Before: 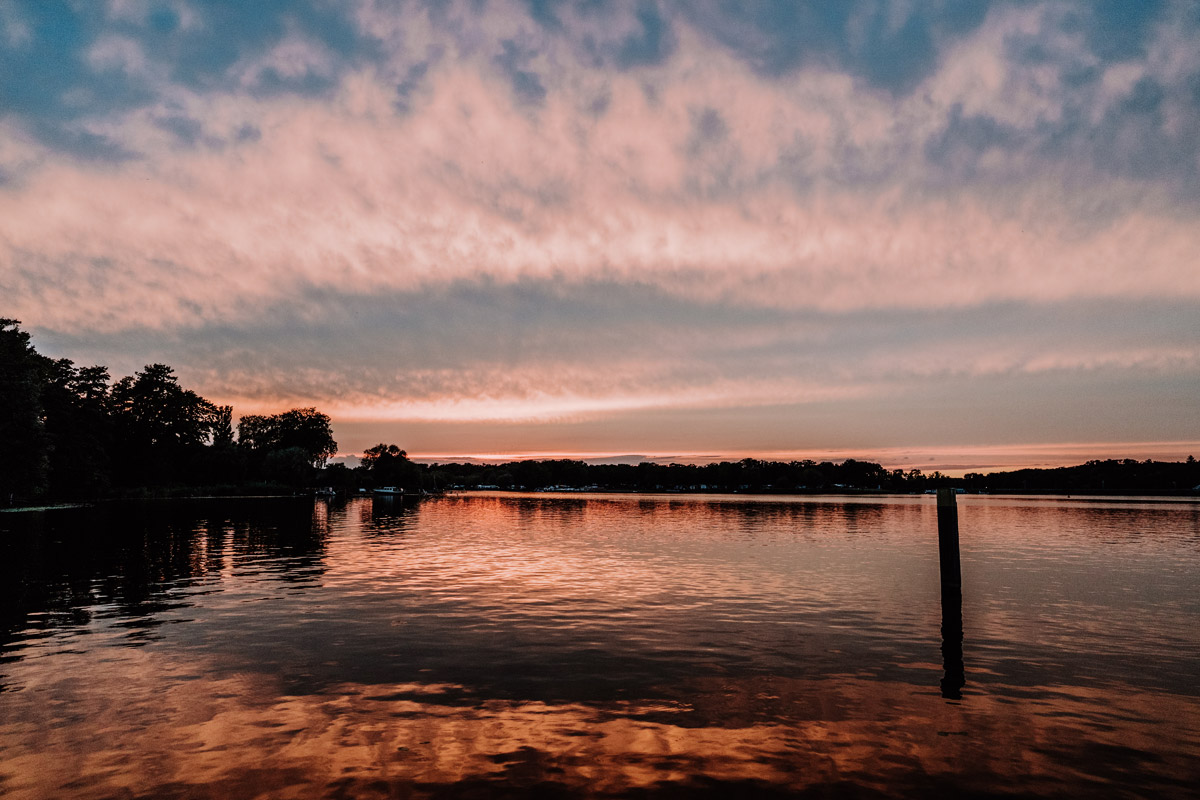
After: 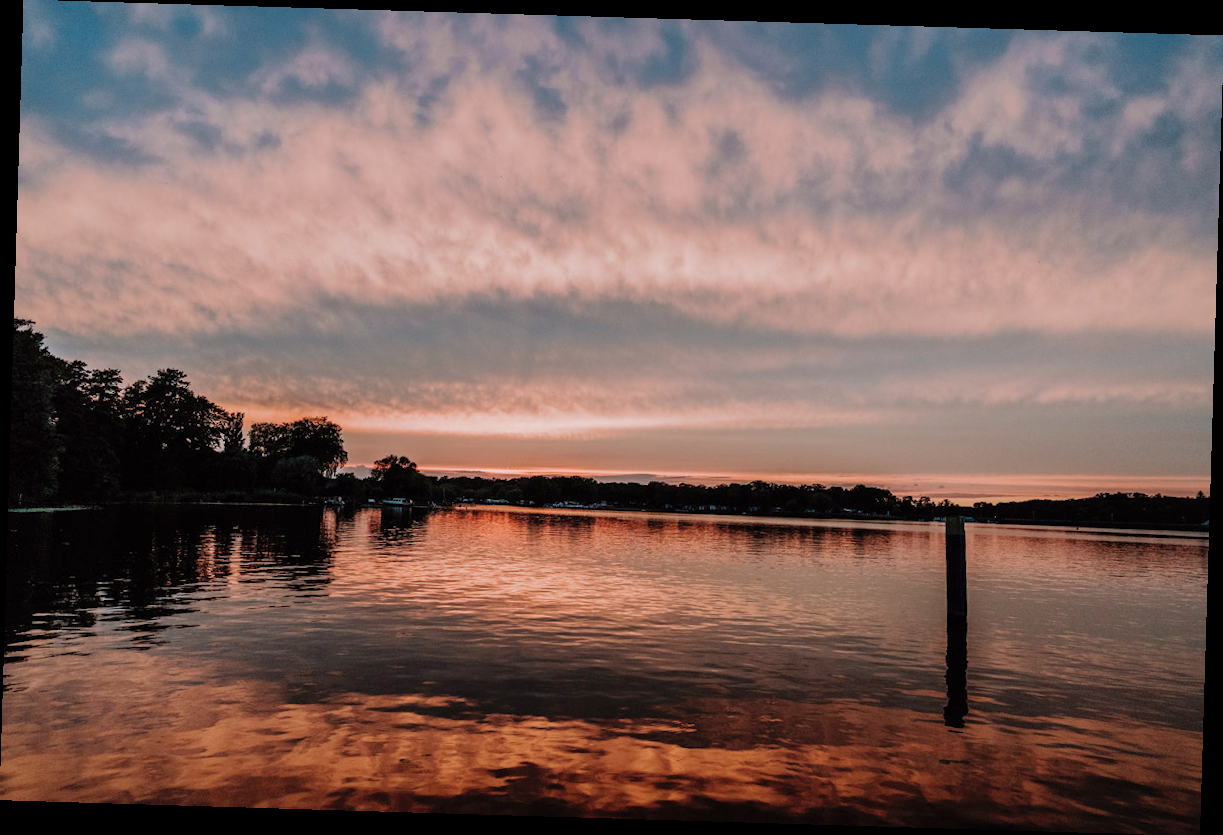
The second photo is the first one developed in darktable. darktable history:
rotate and perspective: rotation 1.72°, automatic cropping off
exposure: exposure -0.021 EV, compensate highlight preservation false
shadows and highlights: on, module defaults
